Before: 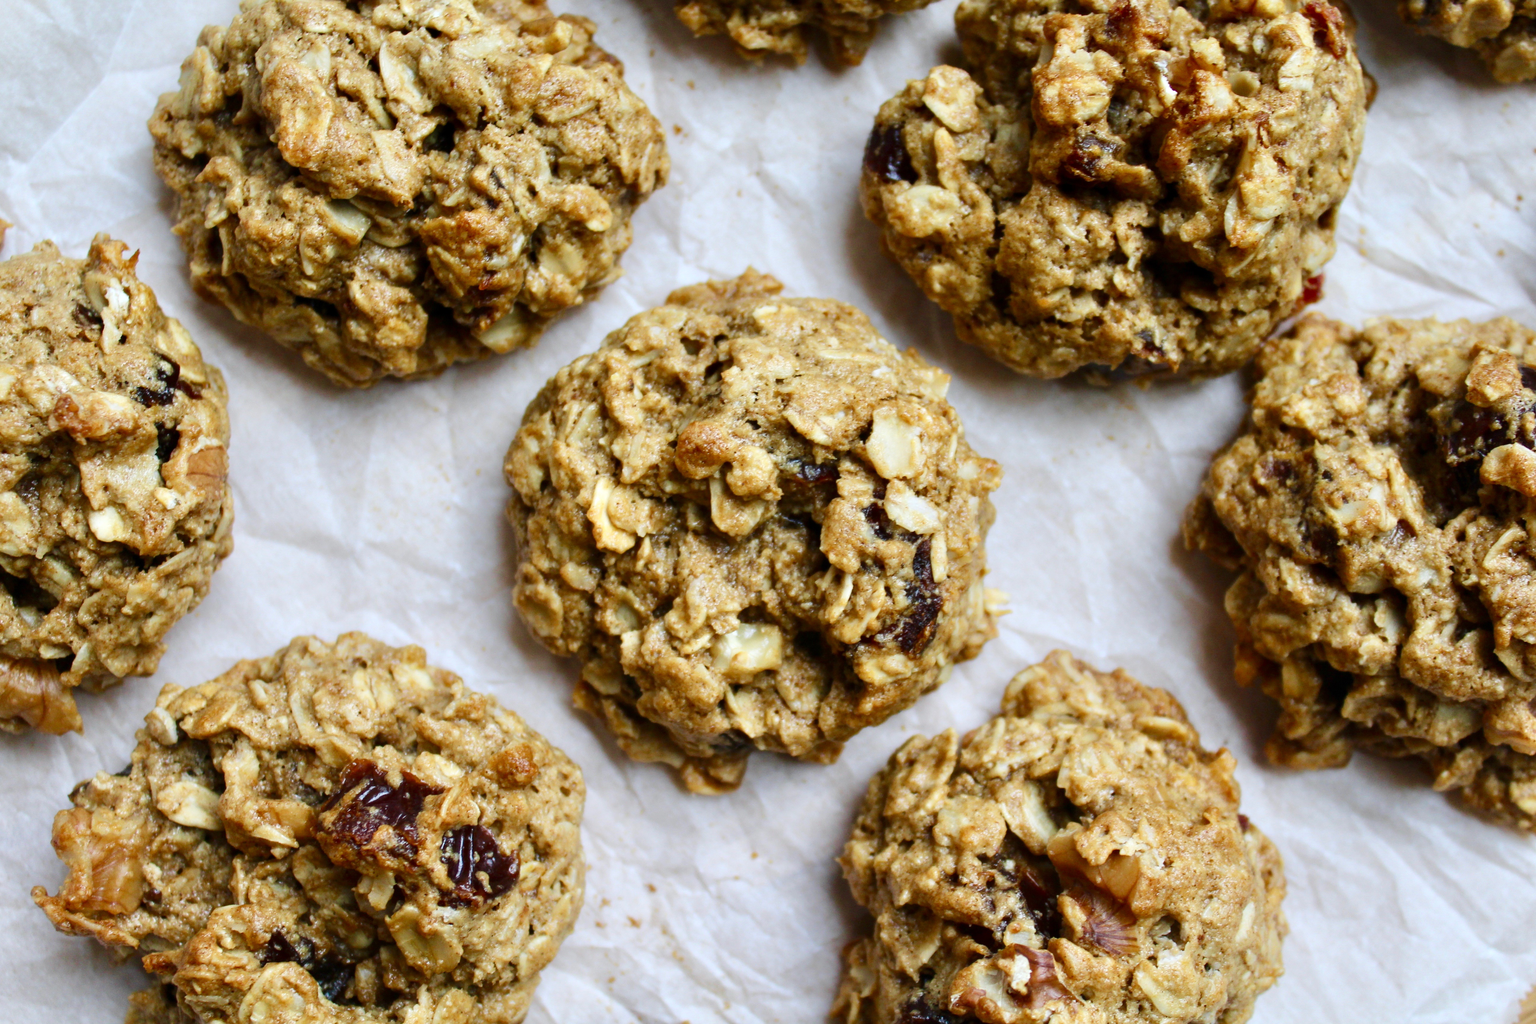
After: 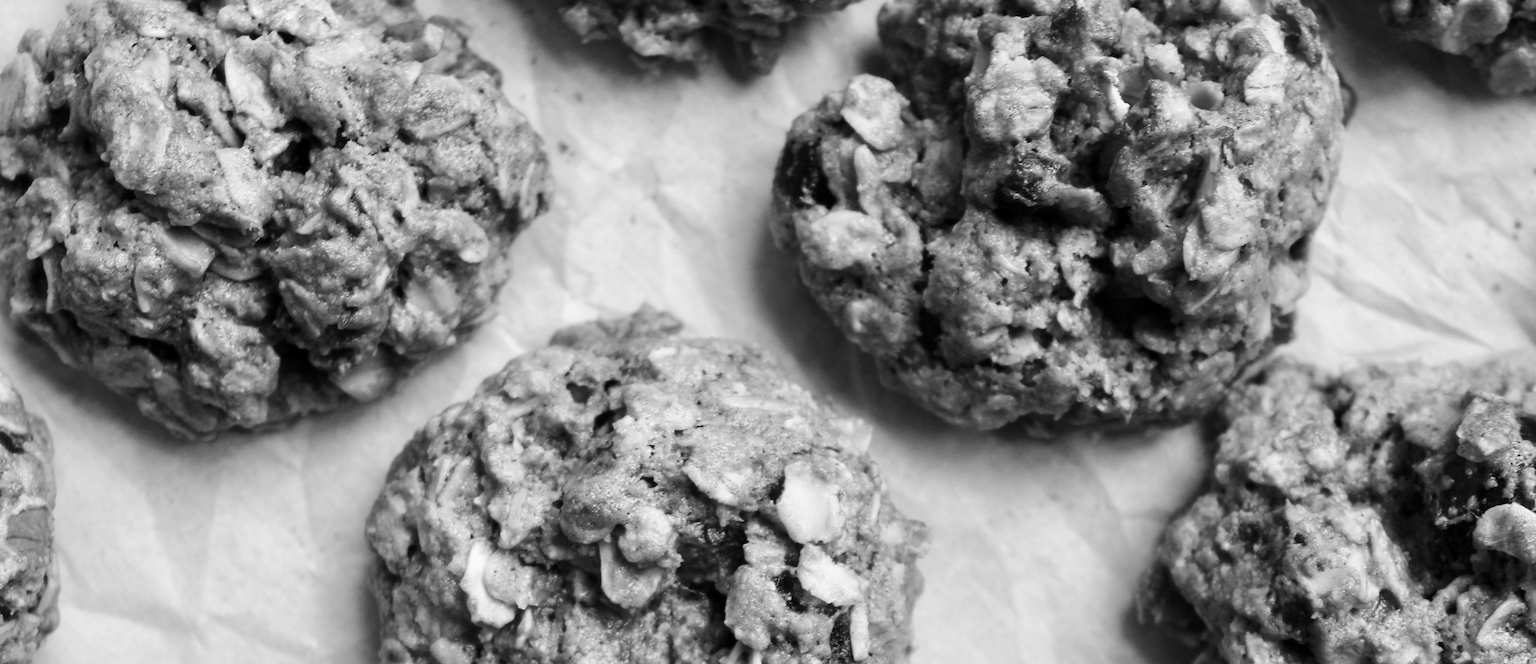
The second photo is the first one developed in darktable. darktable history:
color correction: saturation 0.99
exposure: compensate highlight preservation false
crop and rotate: left 11.812%, bottom 42.776%
monochrome: size 1
bloom: size 9%, threshold 100%, strength 7%
